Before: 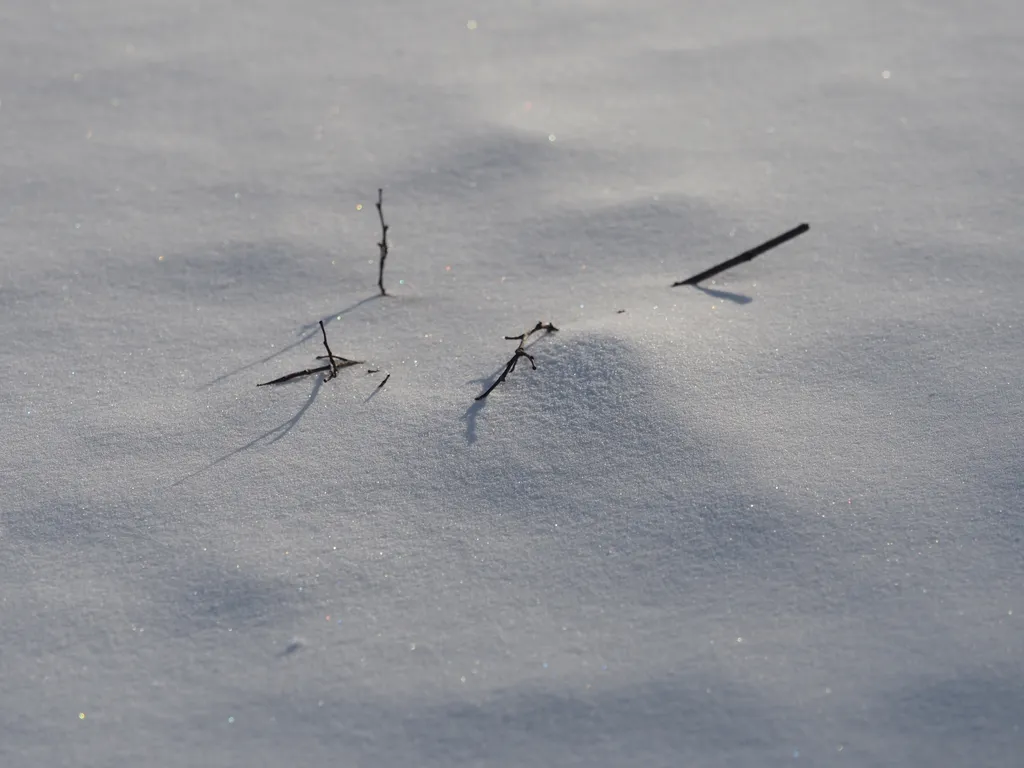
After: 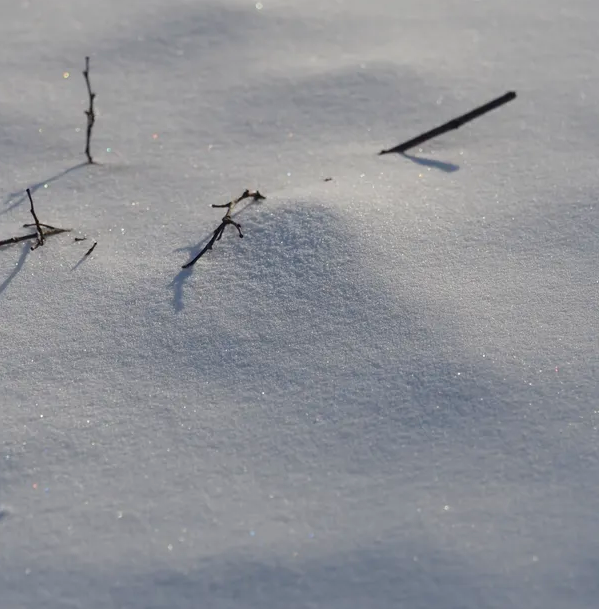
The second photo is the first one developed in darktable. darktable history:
color balance rgb: perceptual saturation grading › global saturation 43.979%, perceptual saturation grading › highlights -50.114%, perceptual saturation grading › shadows 30.287%
crop and rotate: left 28.687%, top 17.24%, right 12.807%, bottom 3.352%
